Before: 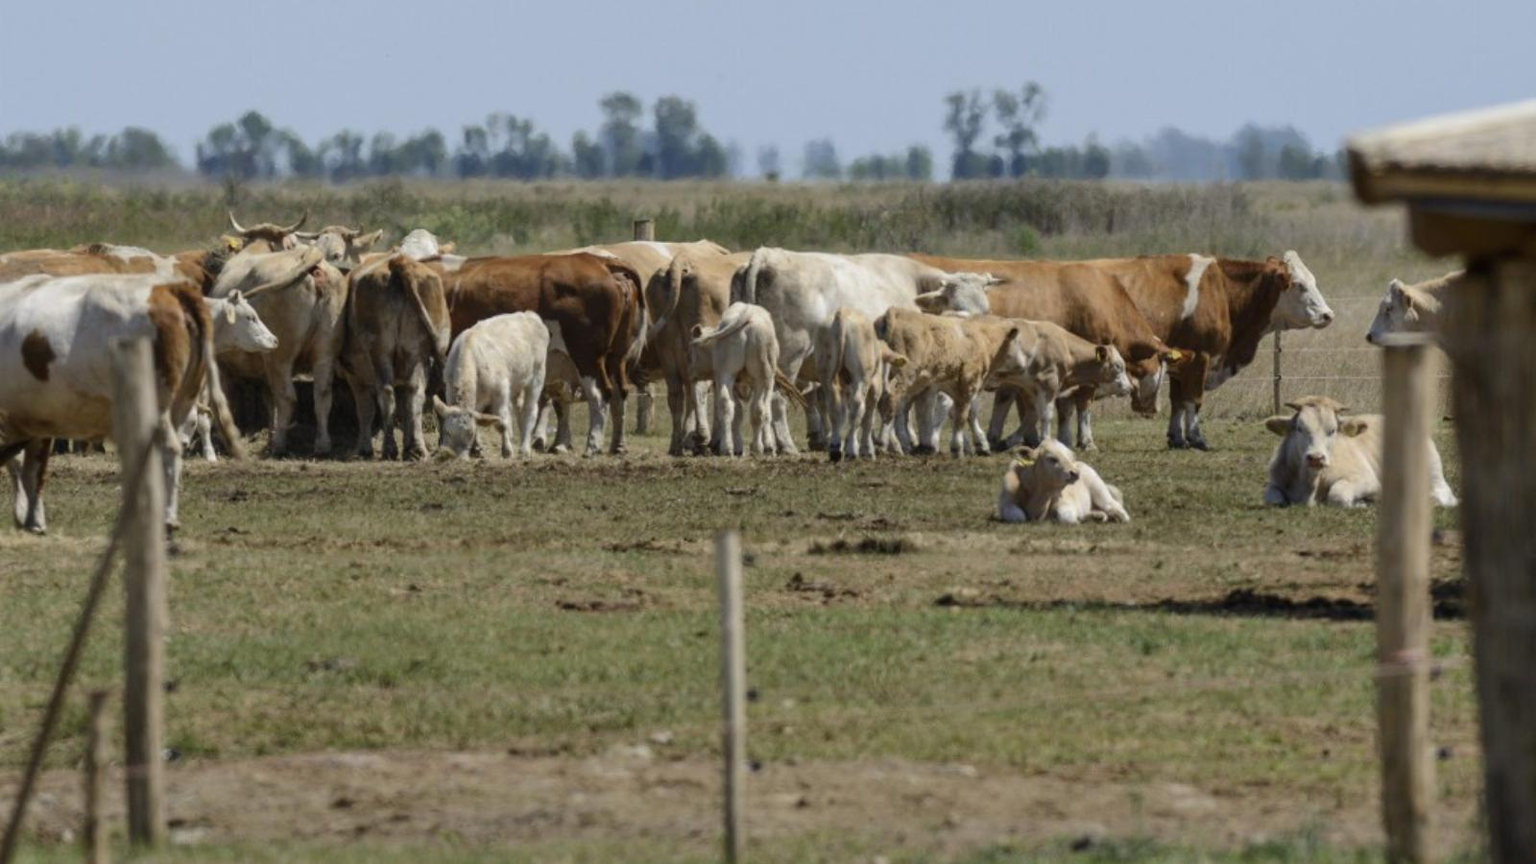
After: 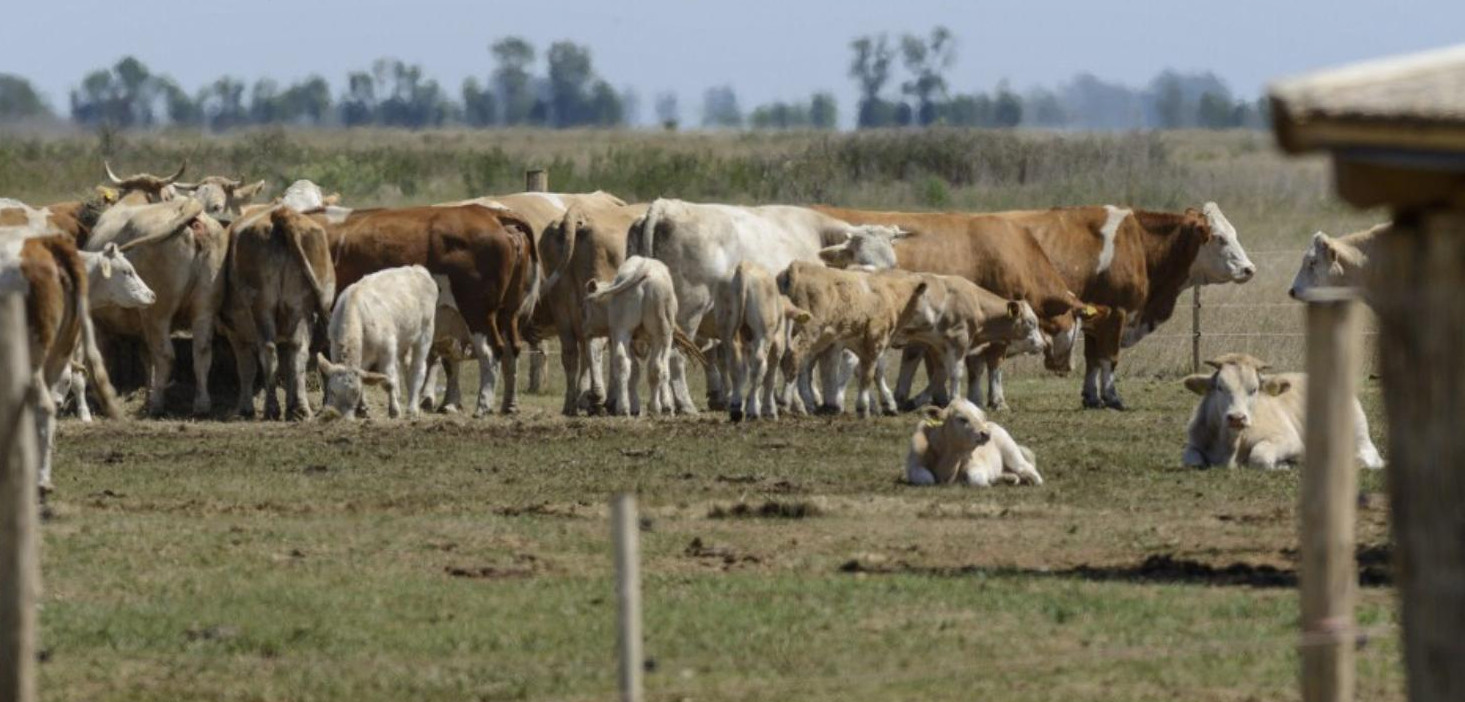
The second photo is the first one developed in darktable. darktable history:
crop: left 8.391%, top 6.584%, bottom 15.337%
shadows and highlights: shadows 1.77, highlights 39.36
